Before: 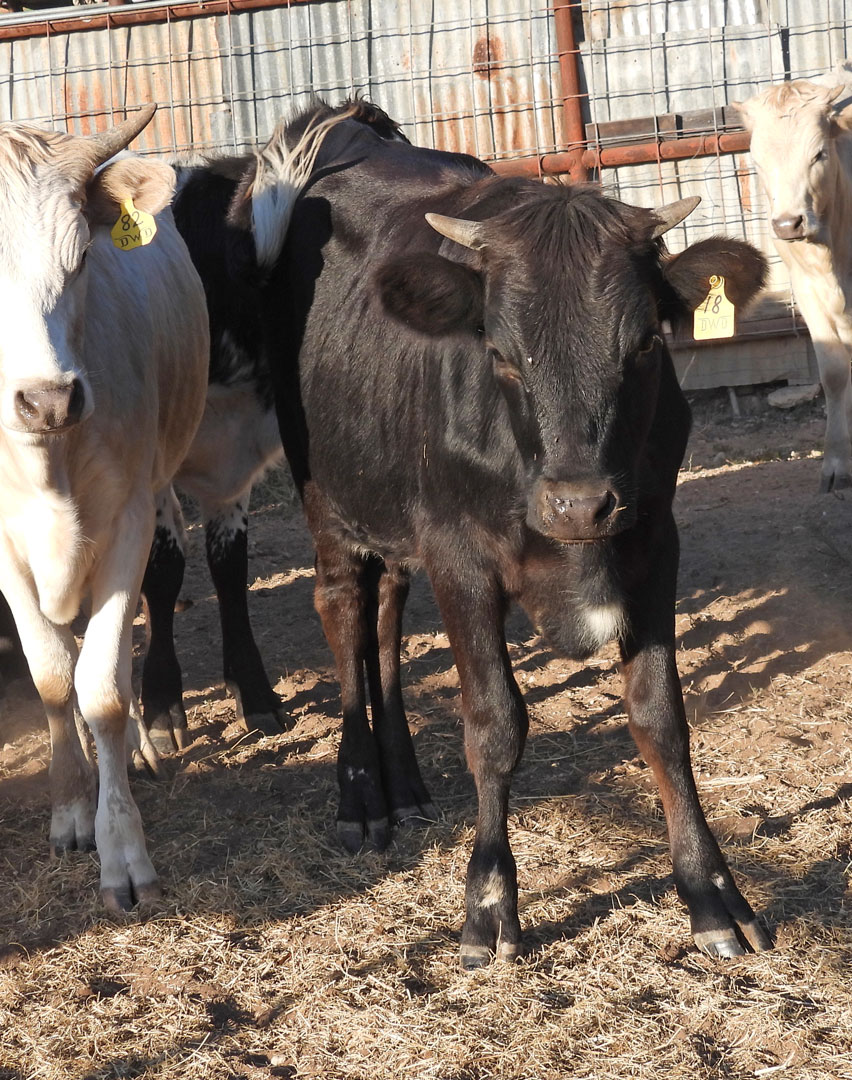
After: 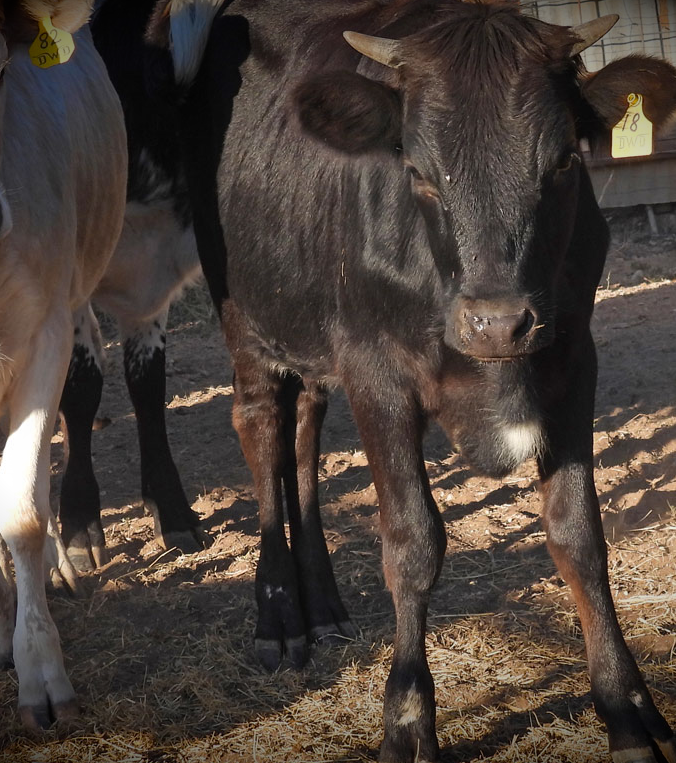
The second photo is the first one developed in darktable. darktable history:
crop: left 9.712%, top 16.928%, right 10.845%, bottom 12.332%
contrast equalizer: y [[0.5, 0.5, 0.472, 0.5, 0.5, 0.5], [0.5 ×6], [0.5 ×6], [0 ×6], [0 ×6]]
vignetting: fall-off start 98.29%, fall-off radius 100%, brightness -1, saturation 0.5, width/height ratio 1.428
